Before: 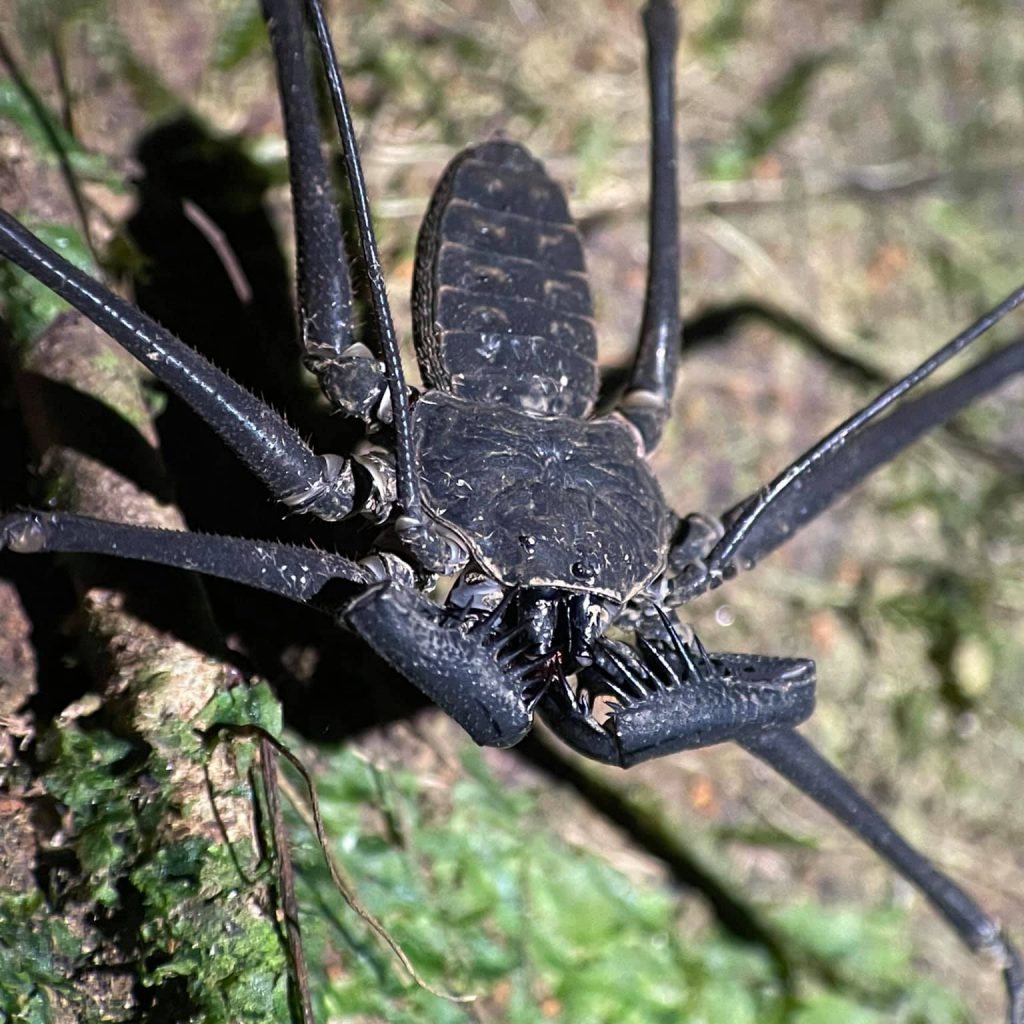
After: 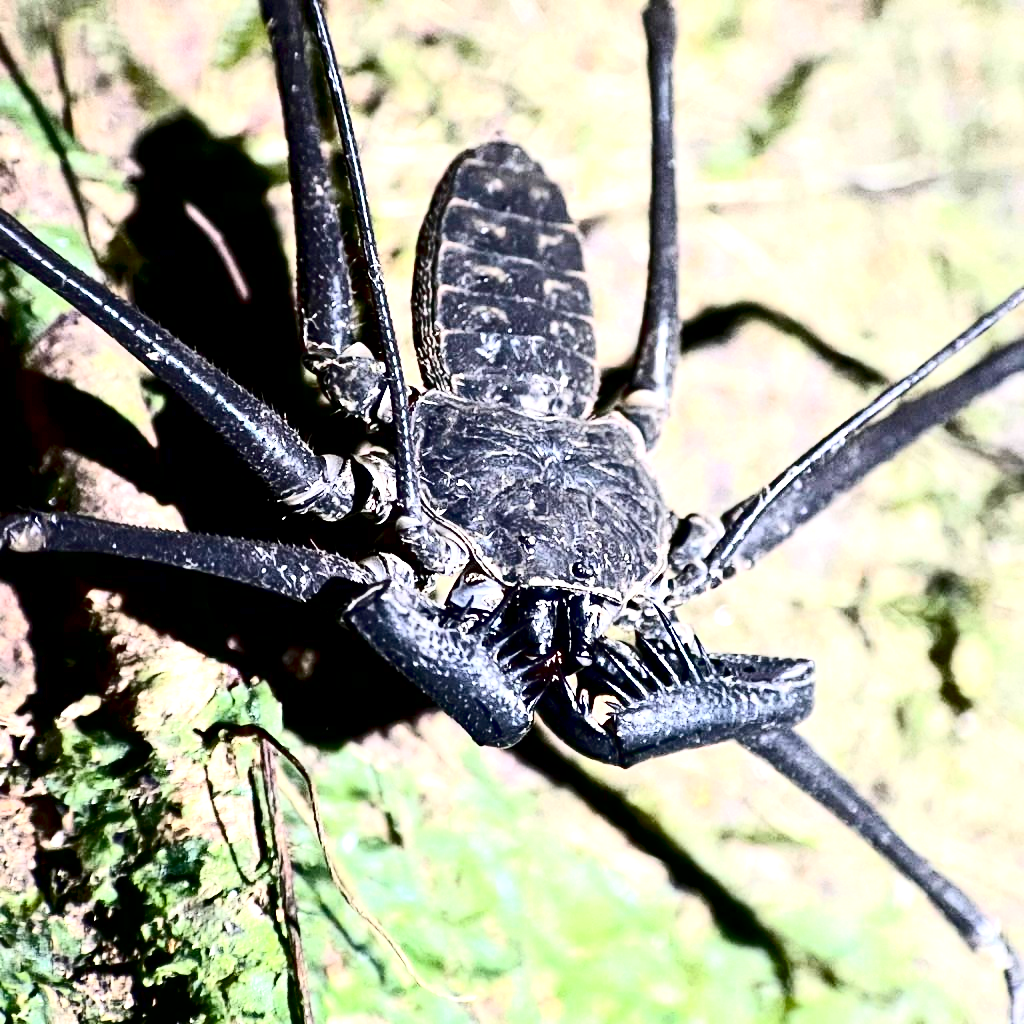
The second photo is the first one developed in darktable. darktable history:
contrast brightness saturation: contrast 0.498, saturation -0.09
exposure: black level correction 0.009, exposure 1.414 EV, compensate highlight preservation false
